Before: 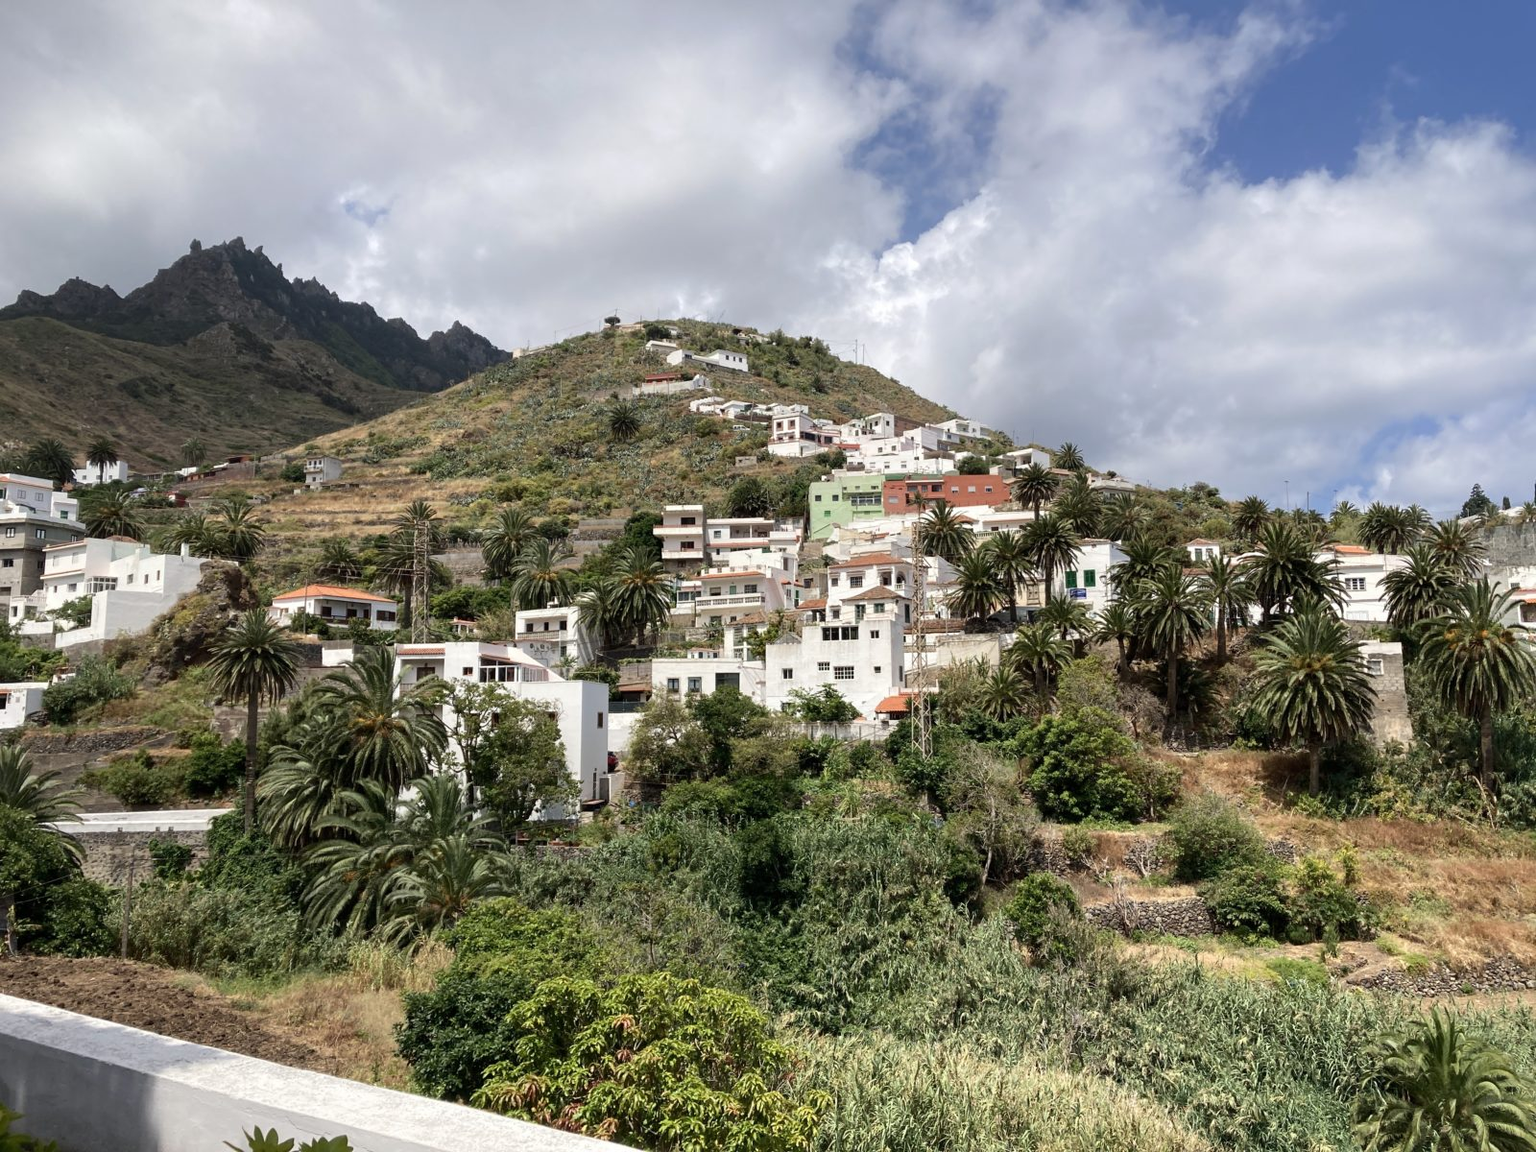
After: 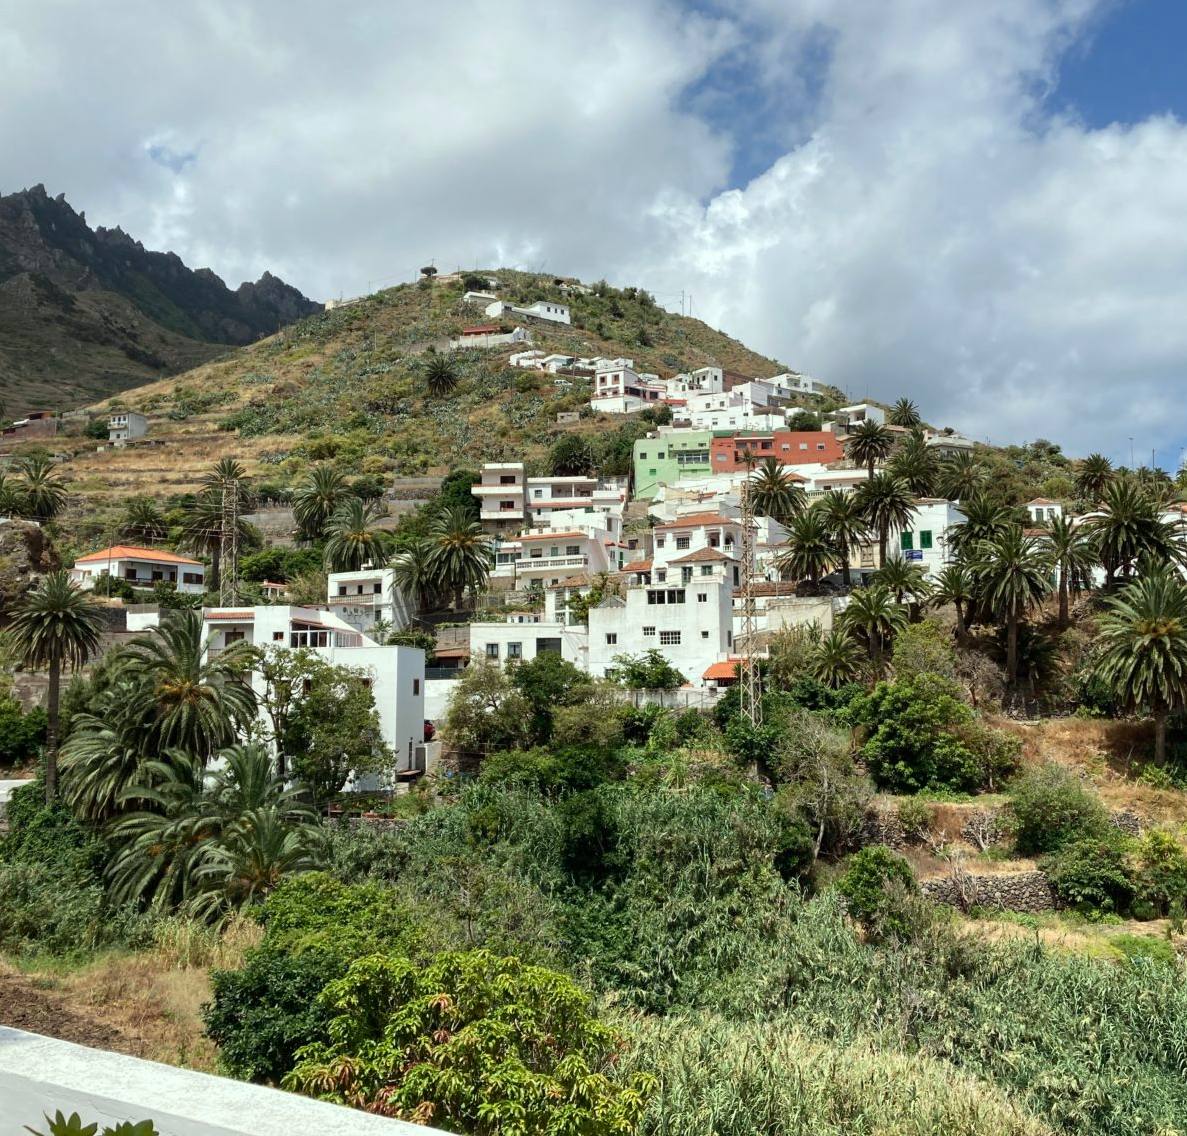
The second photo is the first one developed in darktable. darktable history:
color correction: highlights a* -6.69, highlights b* 0.49
crop and rotate: left 13.15%, top 5.251%, right 12.609%
